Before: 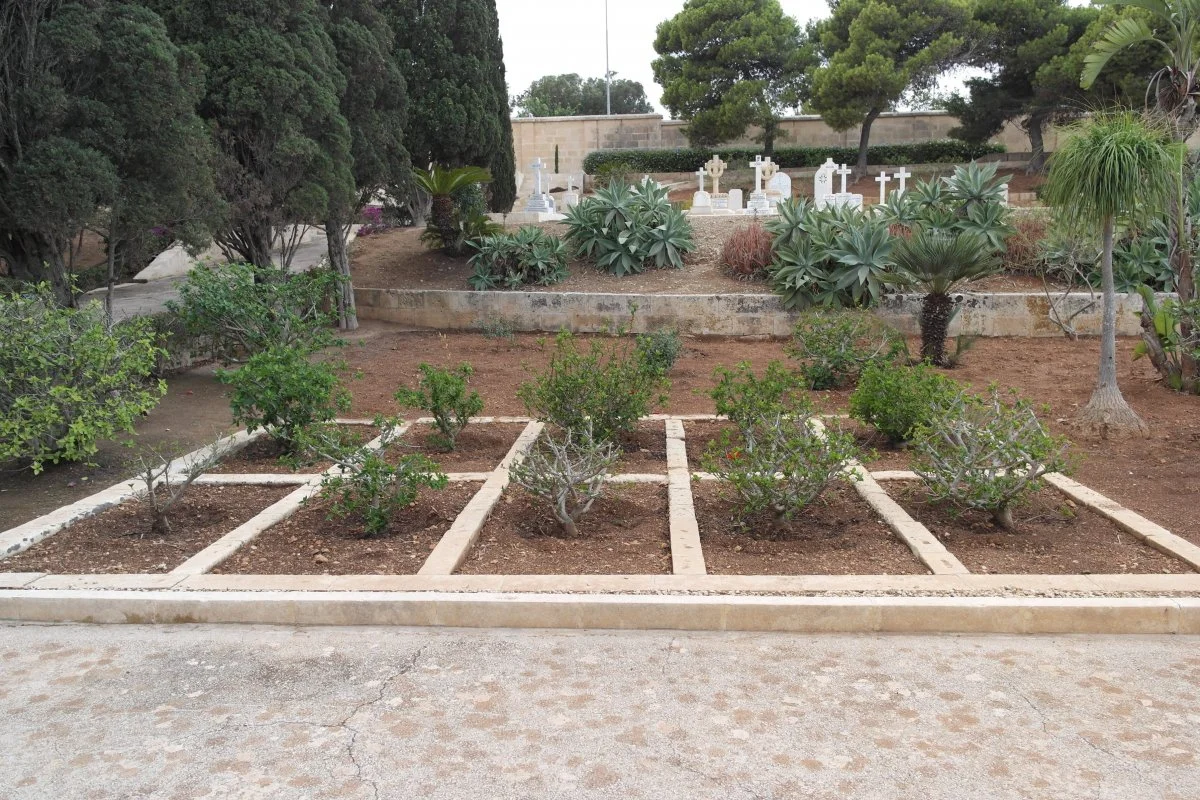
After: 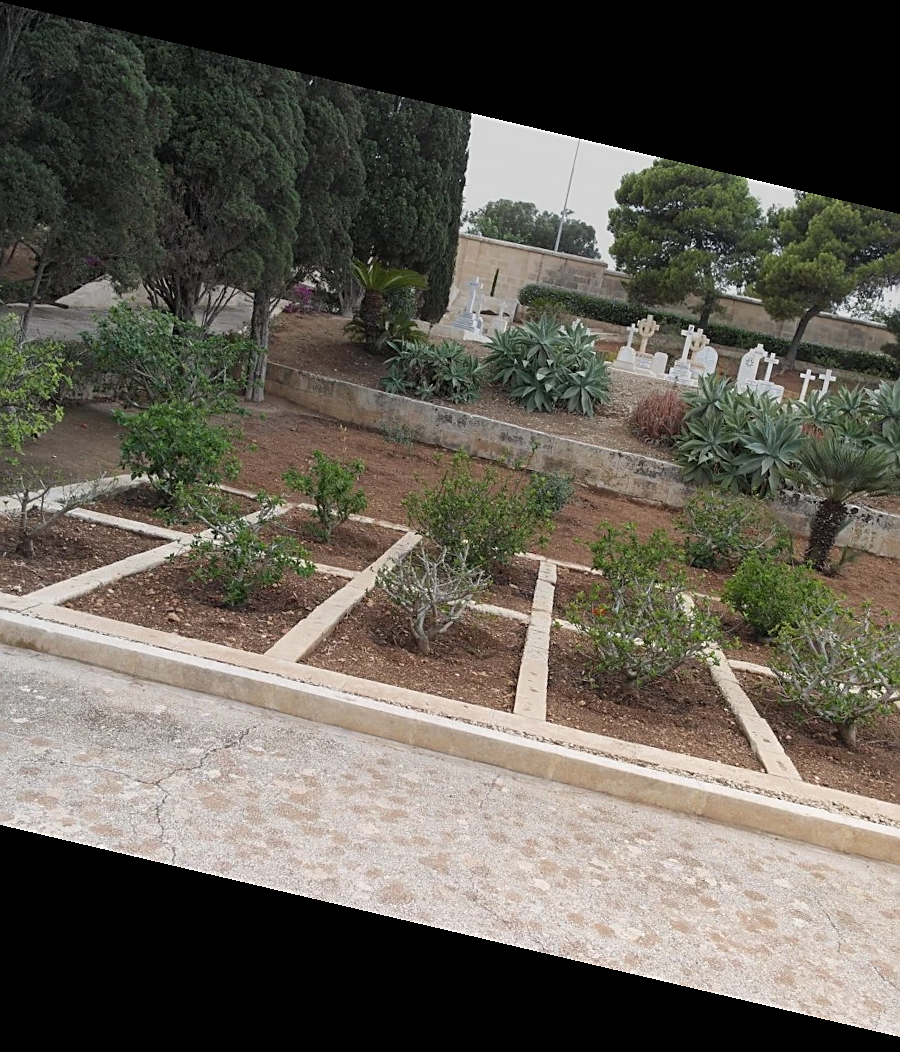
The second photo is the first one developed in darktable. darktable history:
sharpen: on, module defaults
graduated density: rotation -0.352°, offset 57.64
rotate and perspective: rotation 13.27°, automatic cropping off
crop and rotate: left 14.385%, right 18.948%
